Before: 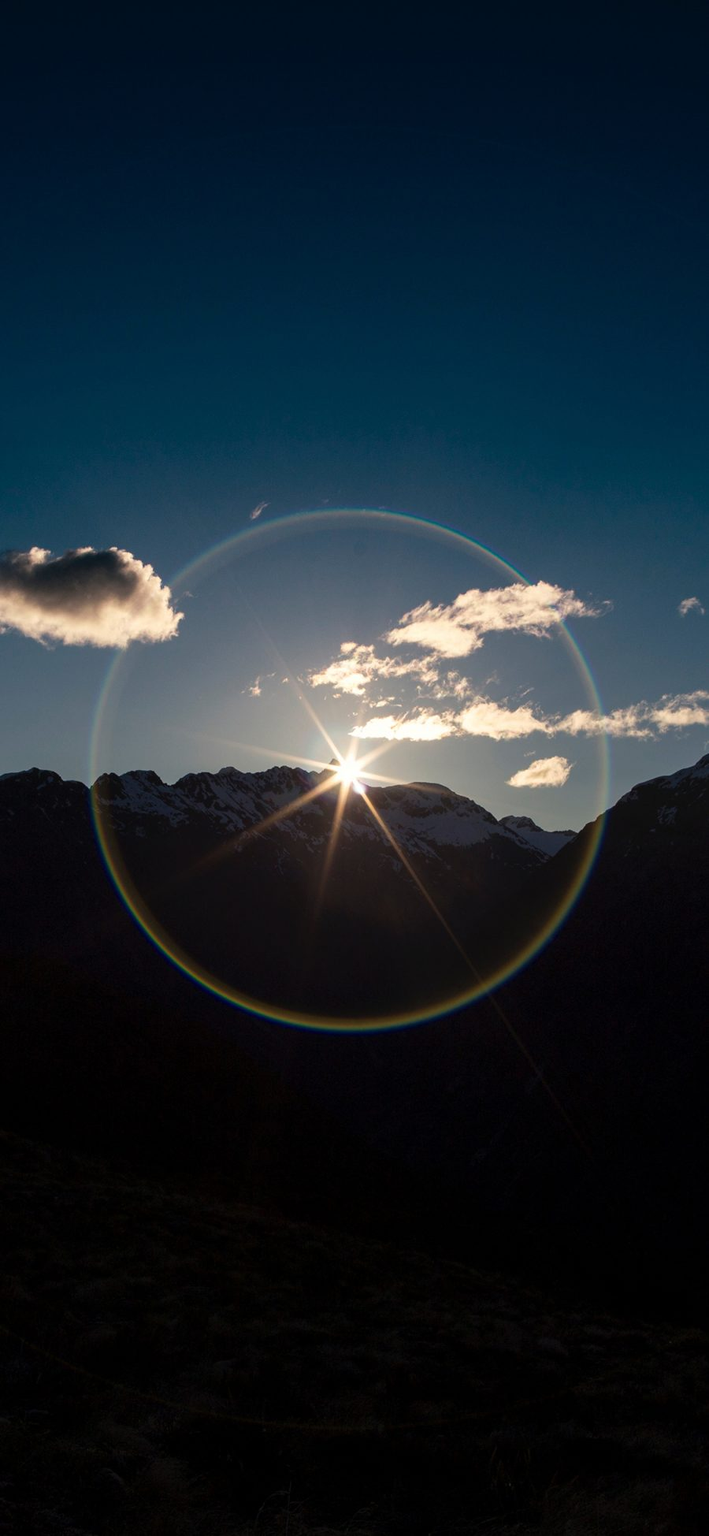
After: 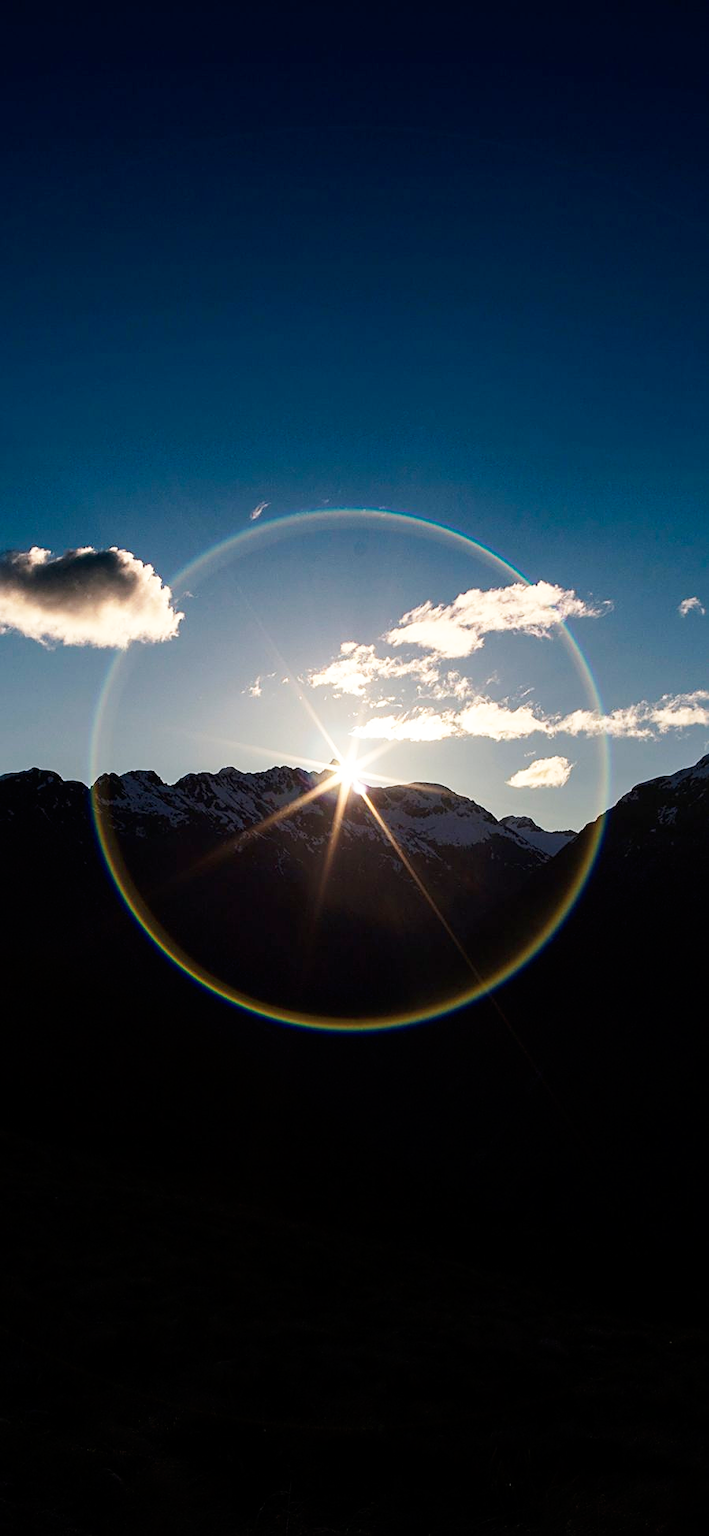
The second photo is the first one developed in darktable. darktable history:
base curve: curves: ch0 [(0, 0) (0.005, 0.002) (0.15, 0.3) (0.4, 0.7) (0.75, 0.95) (1, 1)], preserve colors none
sharpen: on, module defaults
